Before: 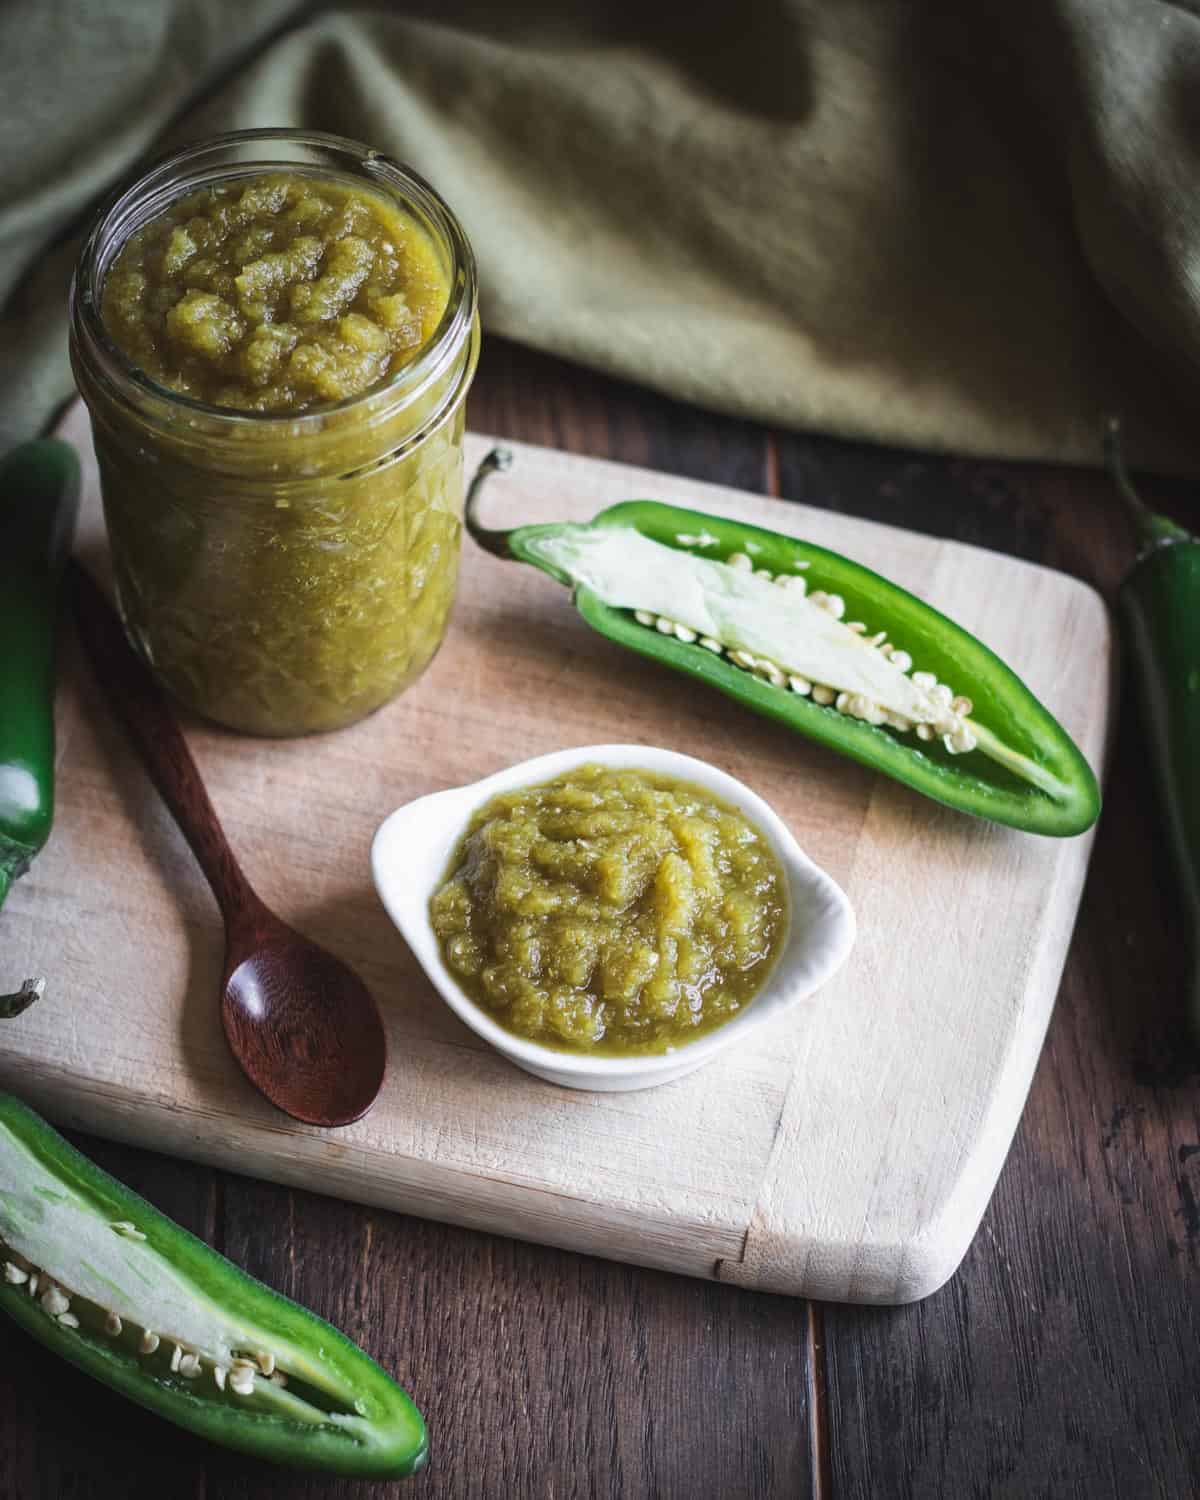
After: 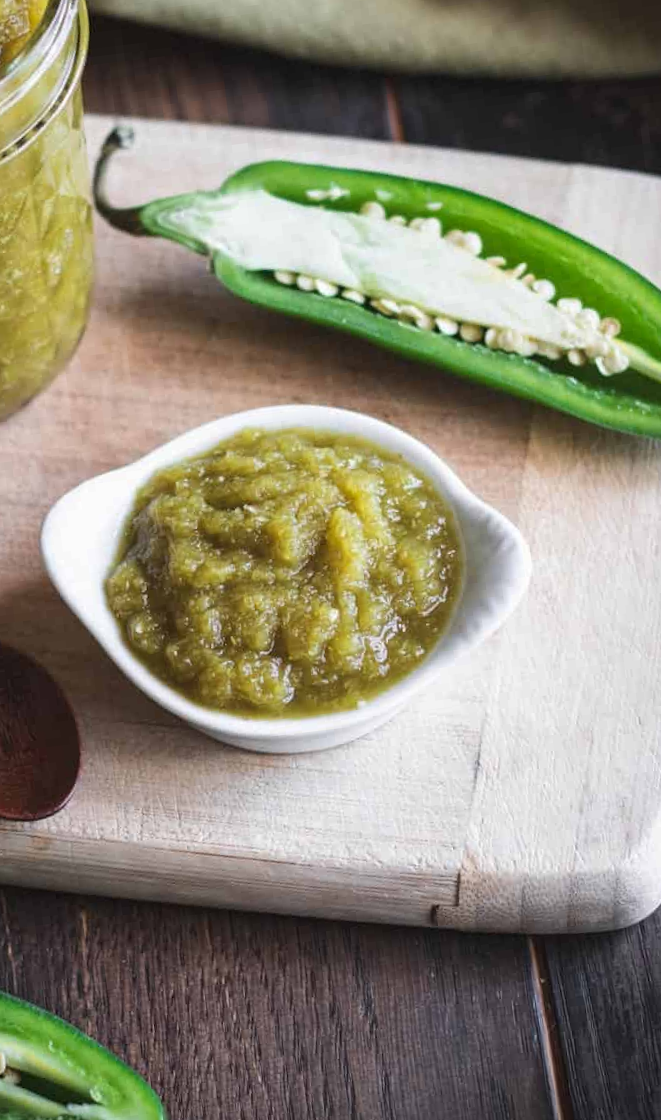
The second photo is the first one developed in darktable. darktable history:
crop: left 31.379%, top 24.658%, right 20.326%, bottom 6.628%
rotate and perspective: rotation -6.83°, automatic cropping off
